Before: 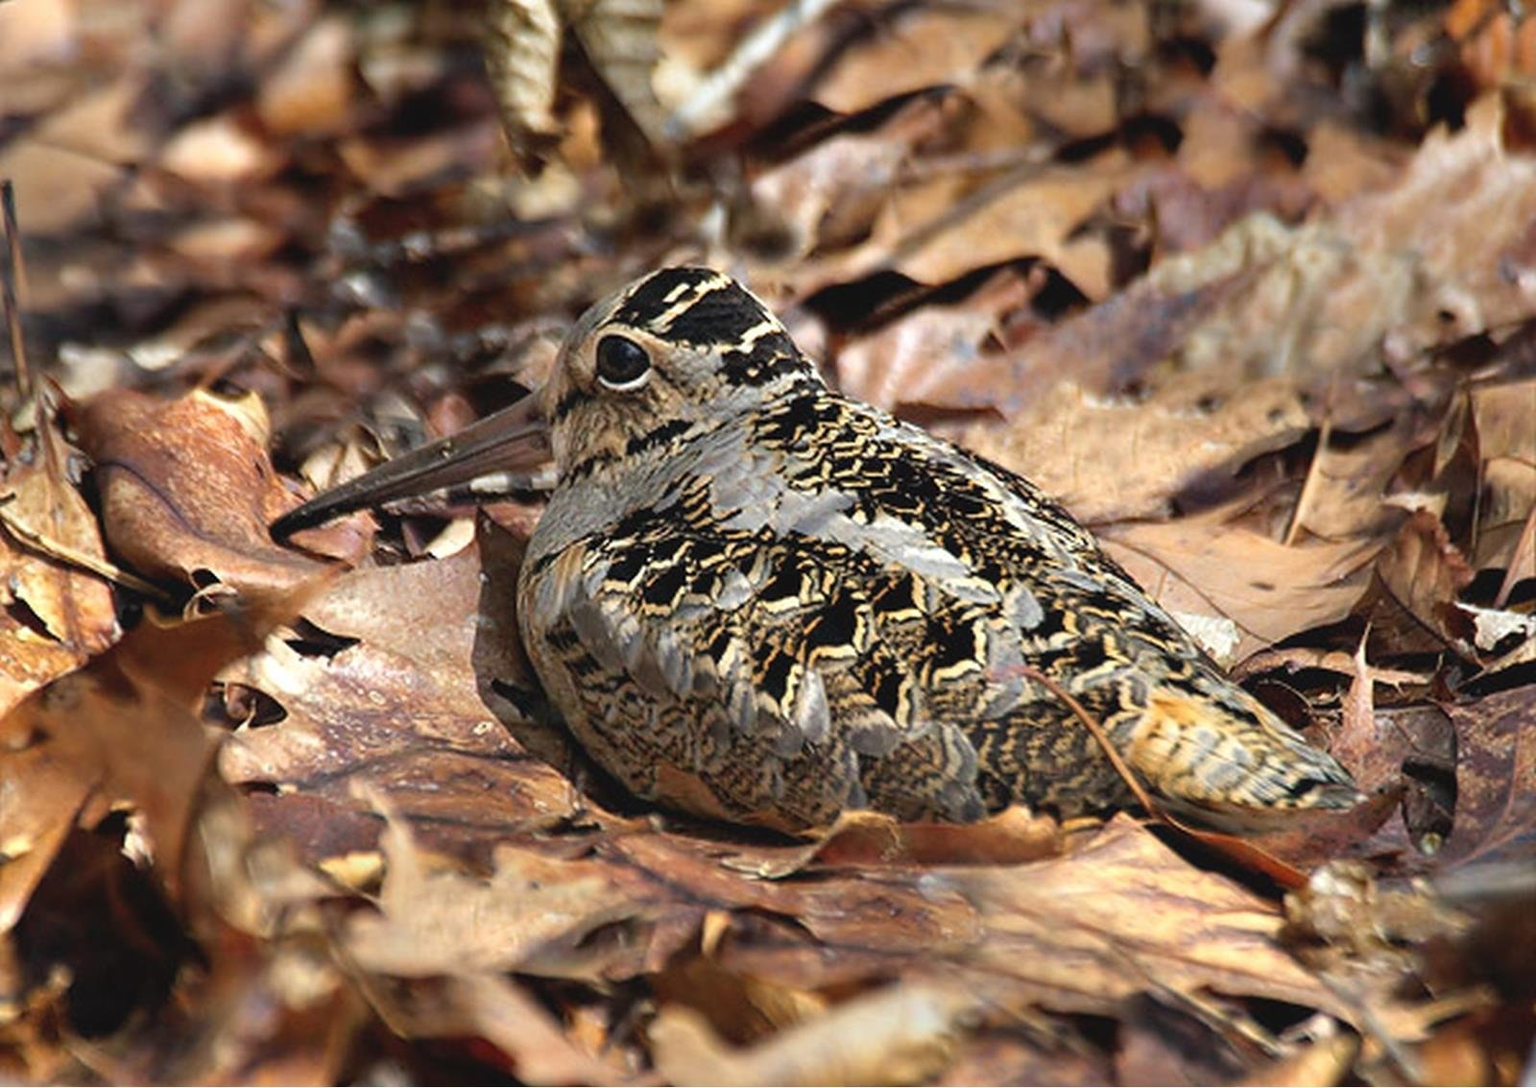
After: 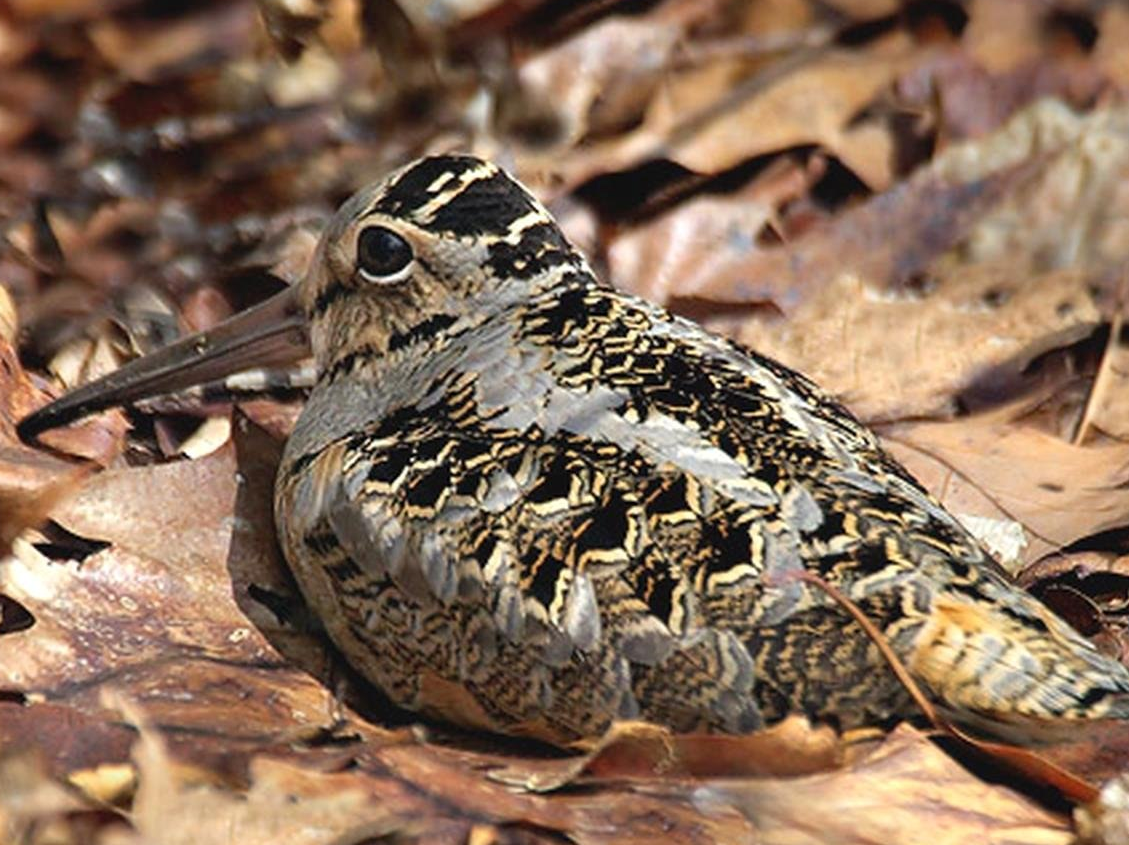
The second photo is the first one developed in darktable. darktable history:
exposure: black level correction 0.001, exposure 0.016 EV, compensate highlight preservation false
crop and rotate: left 16.557%, top 10.907%, right 12.88%, bottom 14.475%
